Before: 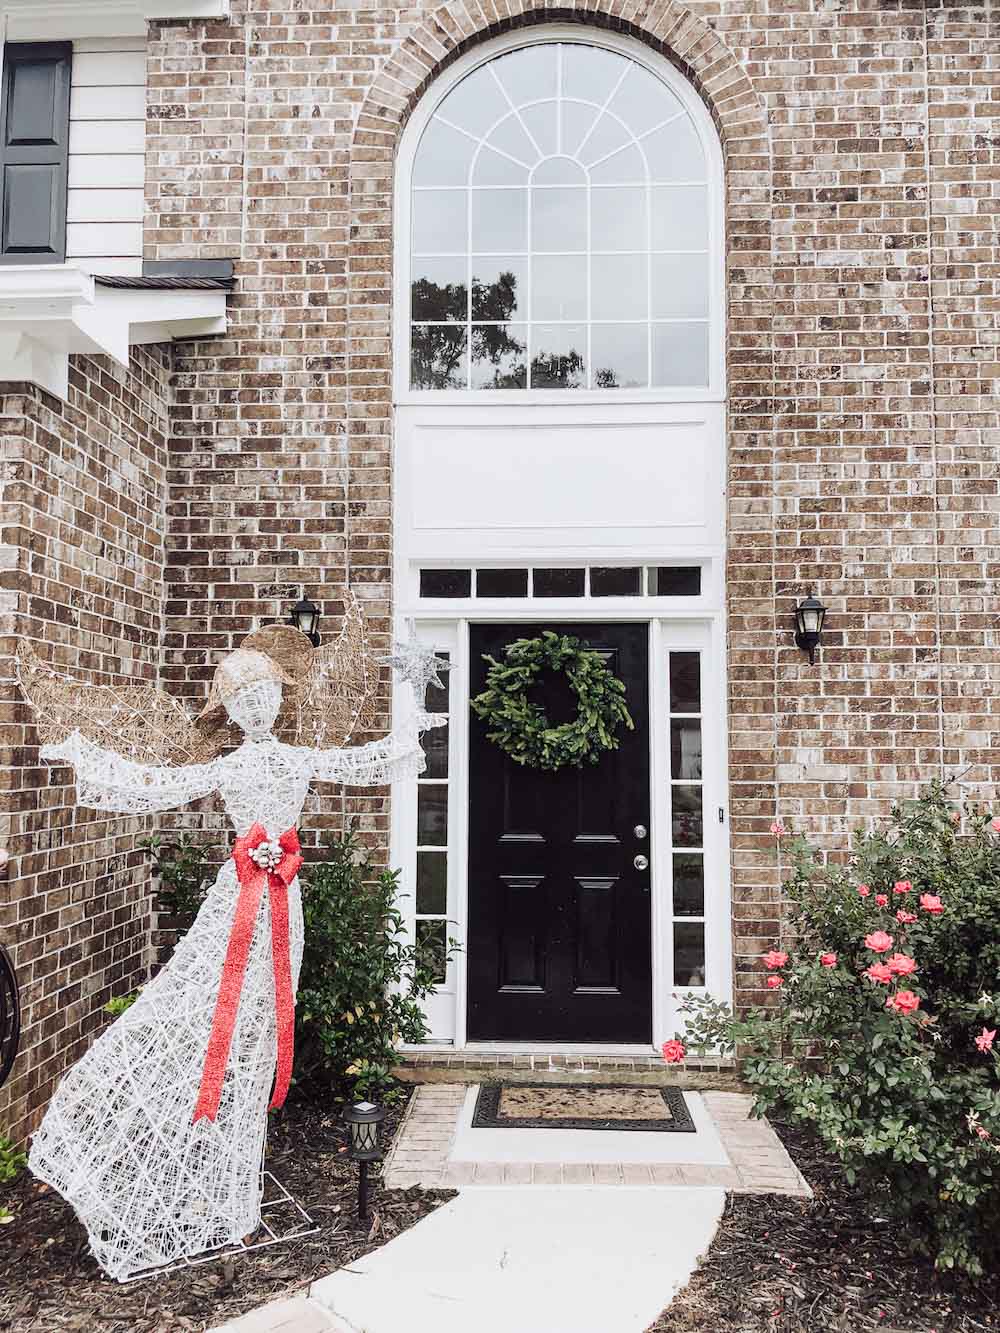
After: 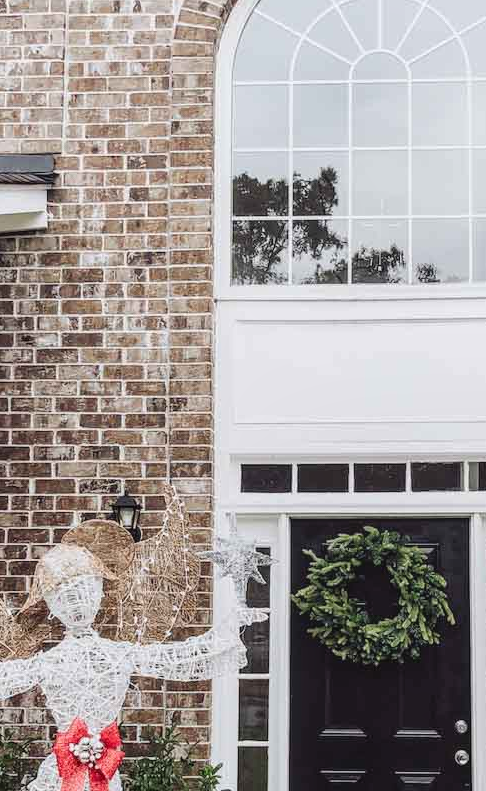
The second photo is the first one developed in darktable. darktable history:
local contrast: detail 109%
crop: left 17.913%, top 7.914%, right 32.612%, bottom 32.712%
